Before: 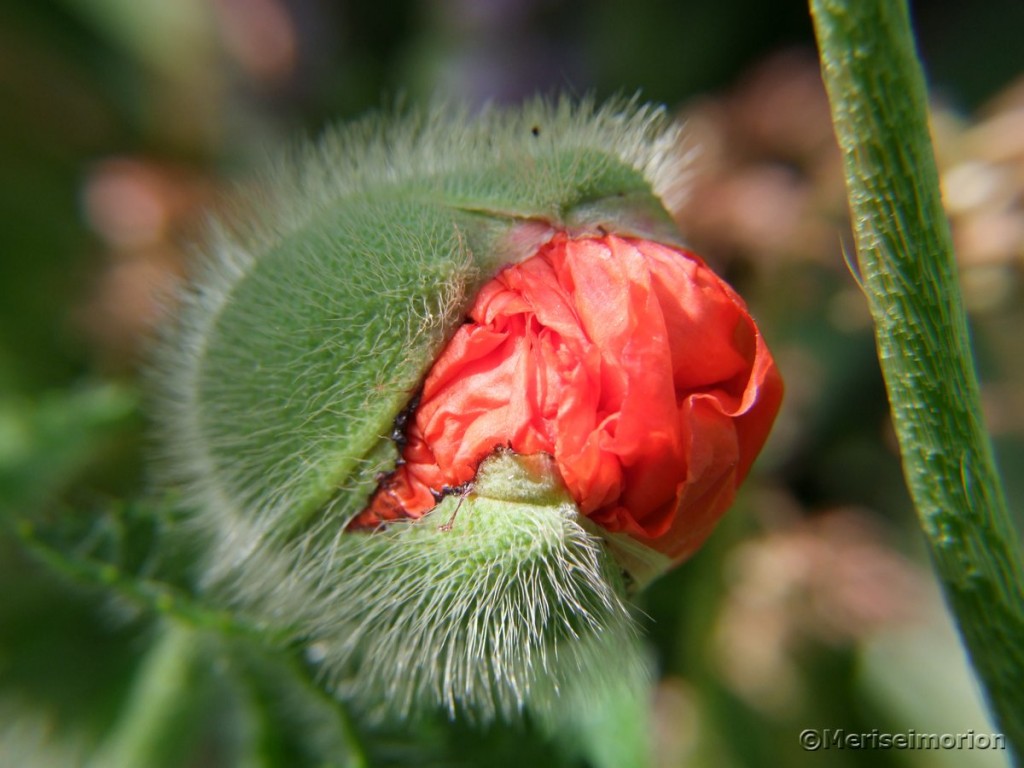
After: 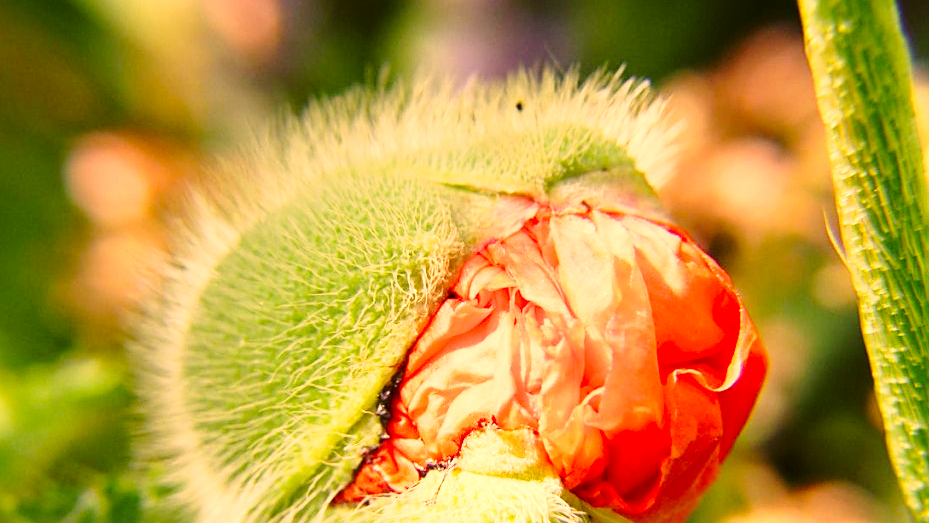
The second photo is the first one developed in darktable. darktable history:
sharpen: on, module defaults
color correction: highlights a* 18, highlights b* 34.87, shadows a* 1.2, shadows b* 6.61, saturation 1.01
crop: left 1.567%, top 3.363%, right 7.647%, bottom 28.45%
base curve: curves: ch0 [(0, 0) (0.028, 0.03) (0.121, 0.232) (0.46, 0.748) (0.859, 0.968) (1, 1)], preserve colors none
exposure: black level correction 0, exposure 0.948 EV, compensate highlight preservation false
